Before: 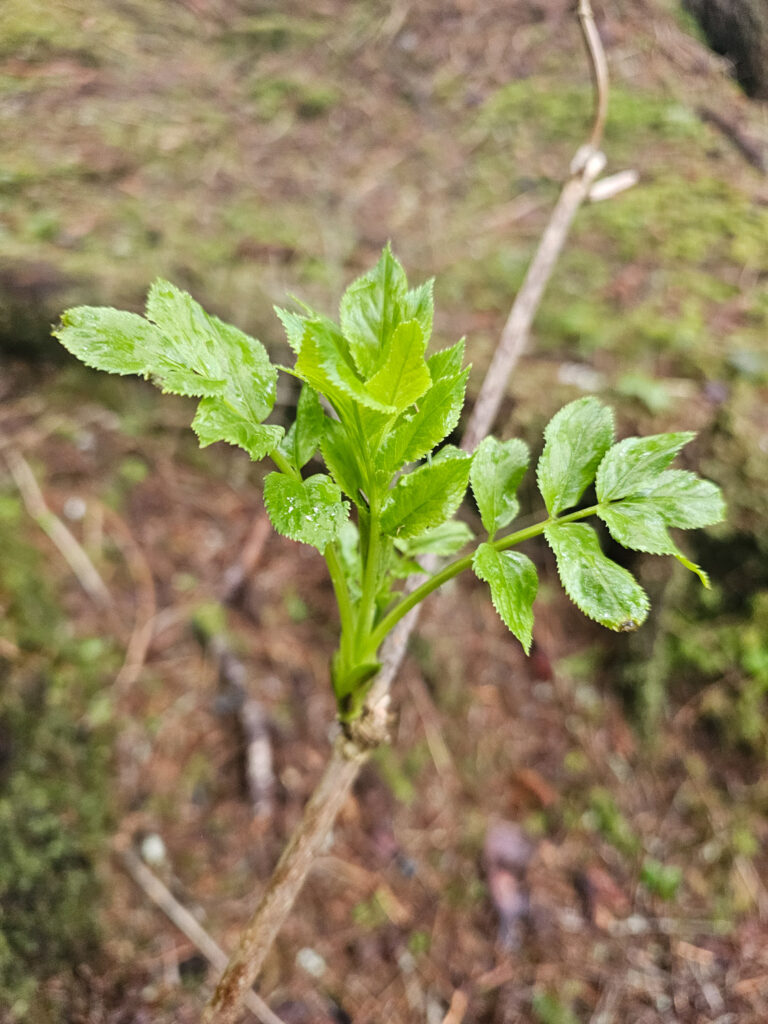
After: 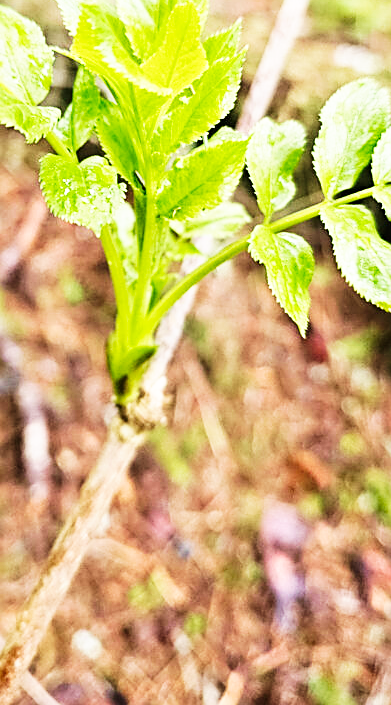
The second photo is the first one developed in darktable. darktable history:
base curve: curves: ch0 [(0, 0) (0.007, 0.004) (0.027, 0.03) (0.046, 0.07) (0.207, 0.54) (0.442, 0.872) (0.673, 0.972) (1, 1)], preserve colors none
crop and rotate: left 29.237%, top 31.152%, right 19.807%
sharpen: on, module defaults
velvia: on, module defaults
